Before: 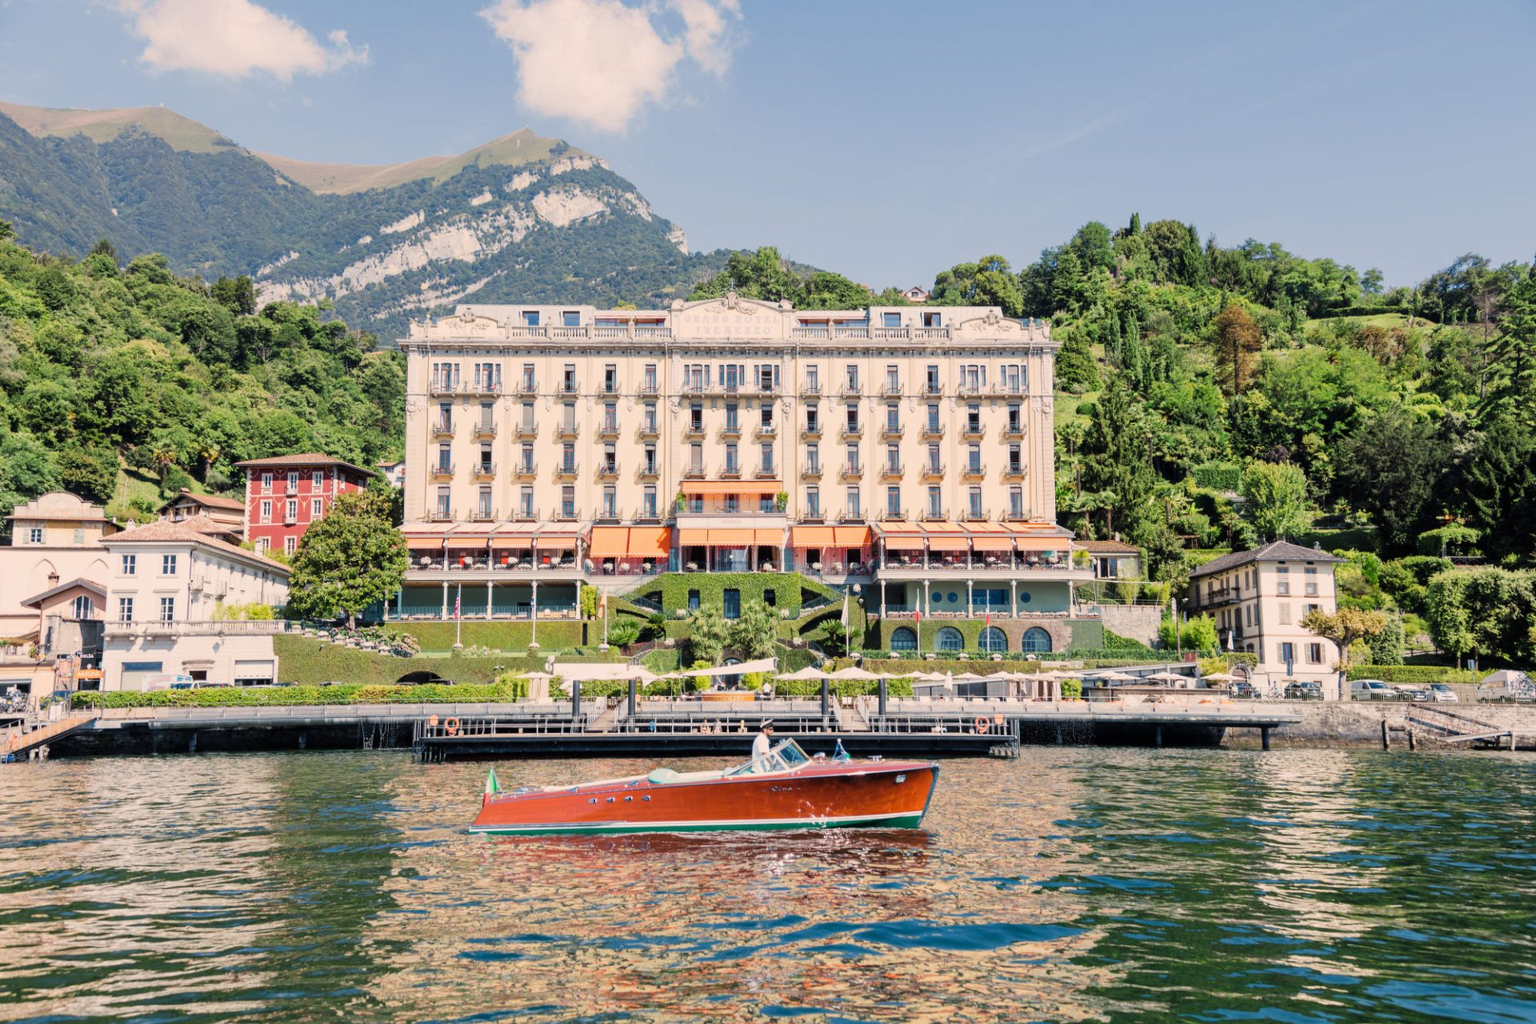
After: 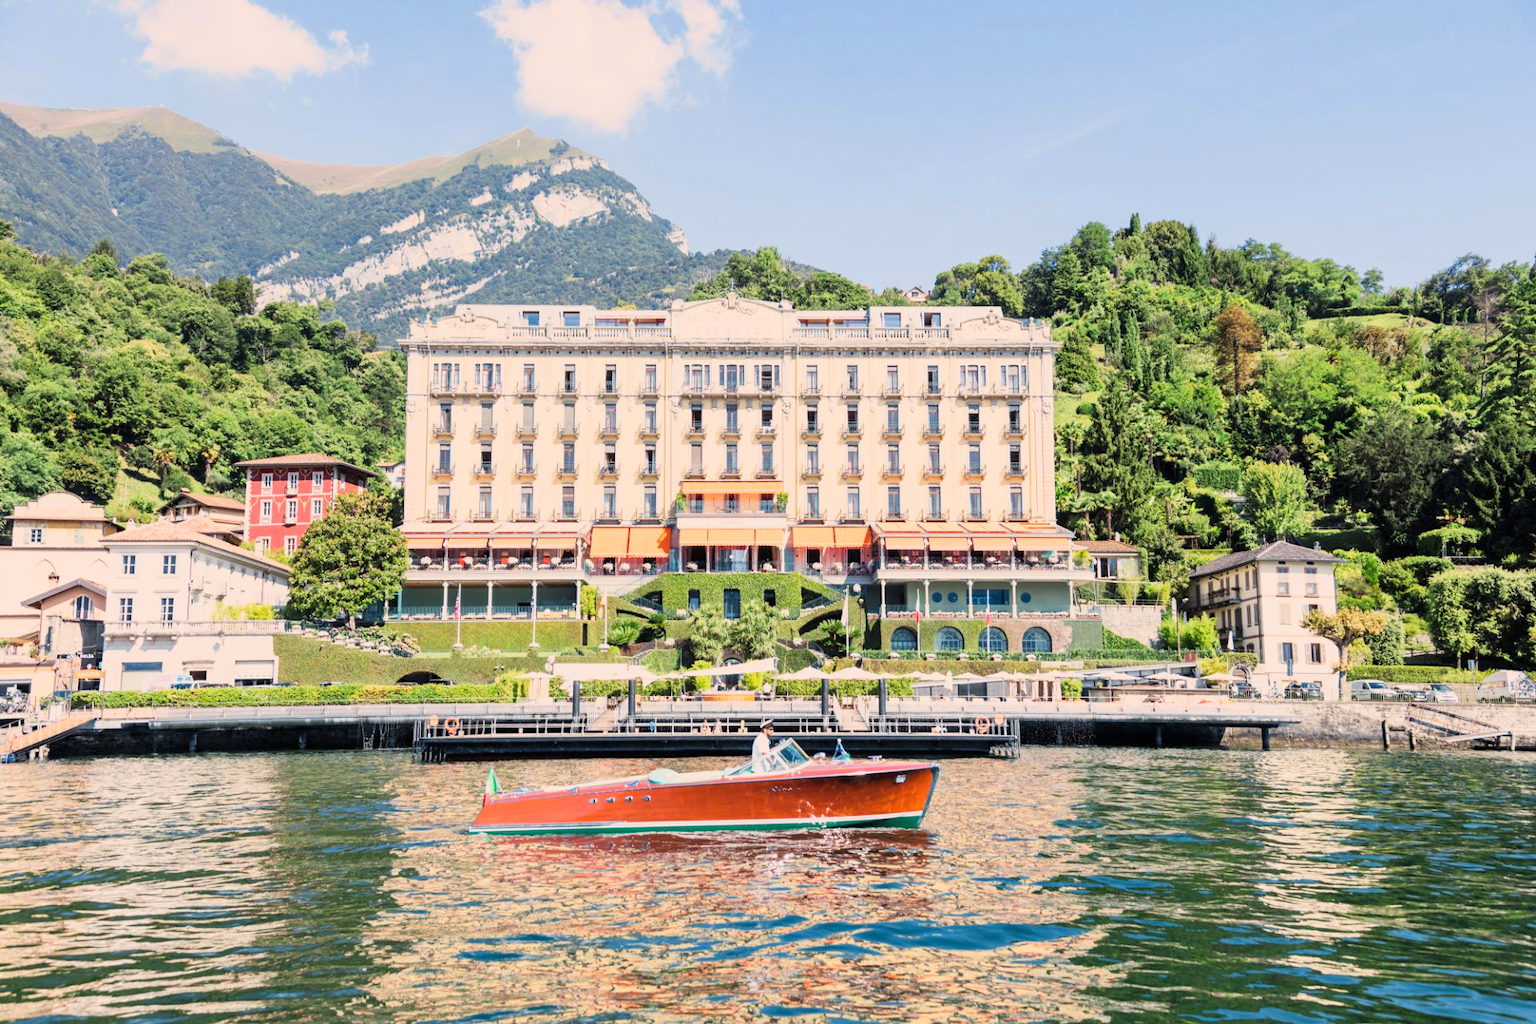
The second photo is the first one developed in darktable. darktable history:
base curve: curves: ch0 [(0, 0) (0.088, 0.125) (0.176, 0.251) (0.354, 0.501) (0.613, 0.749) (1, 0.877)]
